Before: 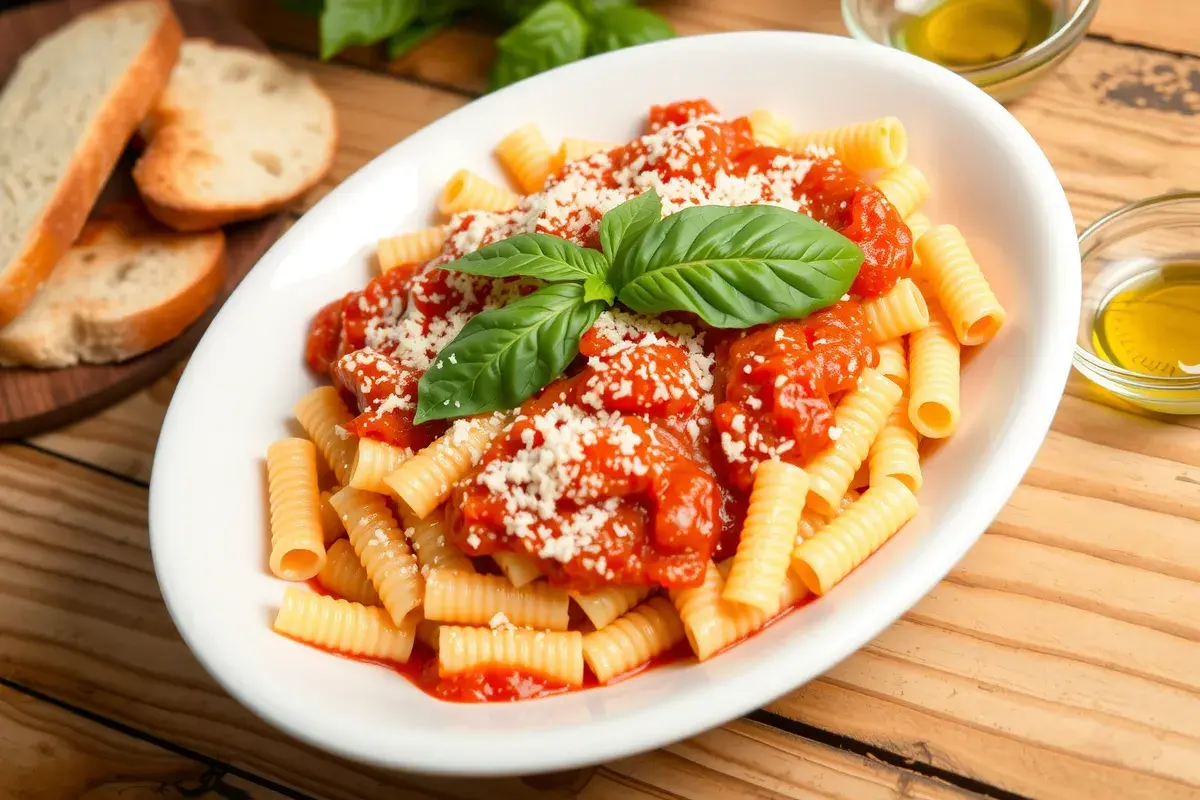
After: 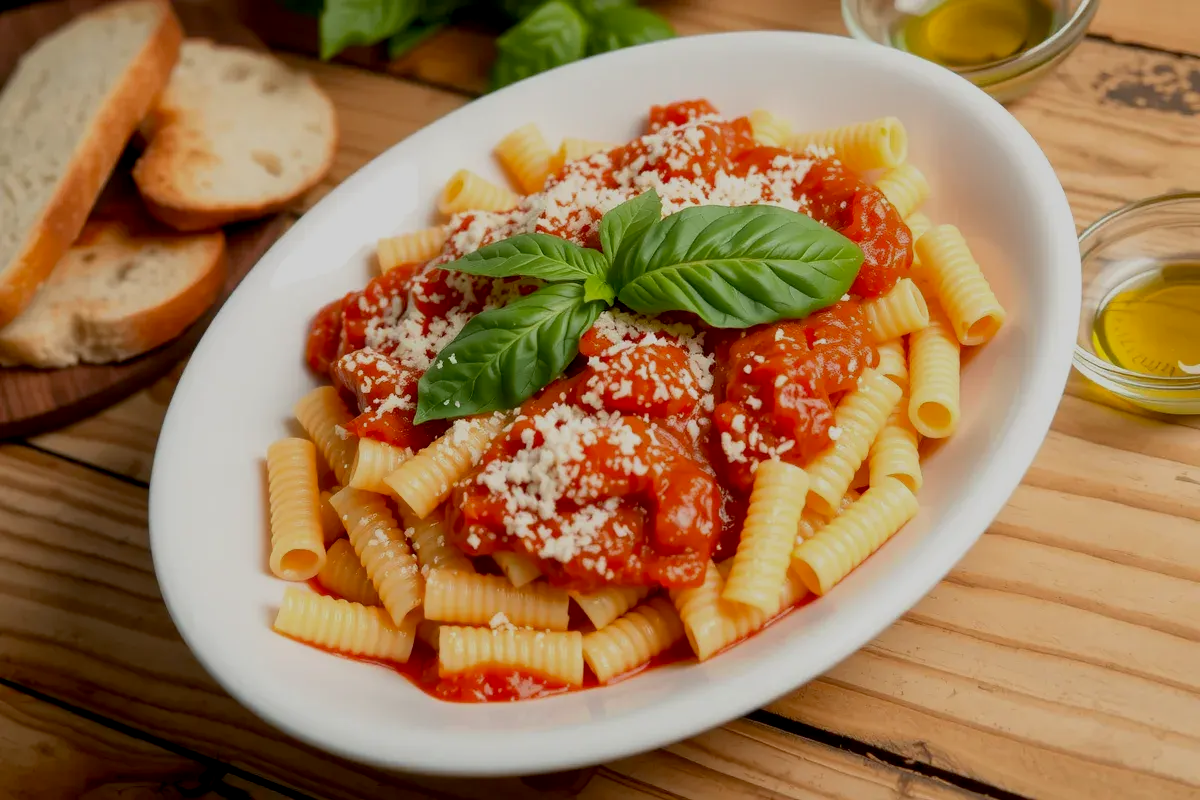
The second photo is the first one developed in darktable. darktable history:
exposure: black level correction 0.009, exposure -0.653 EV, compensate highlight preservation false
